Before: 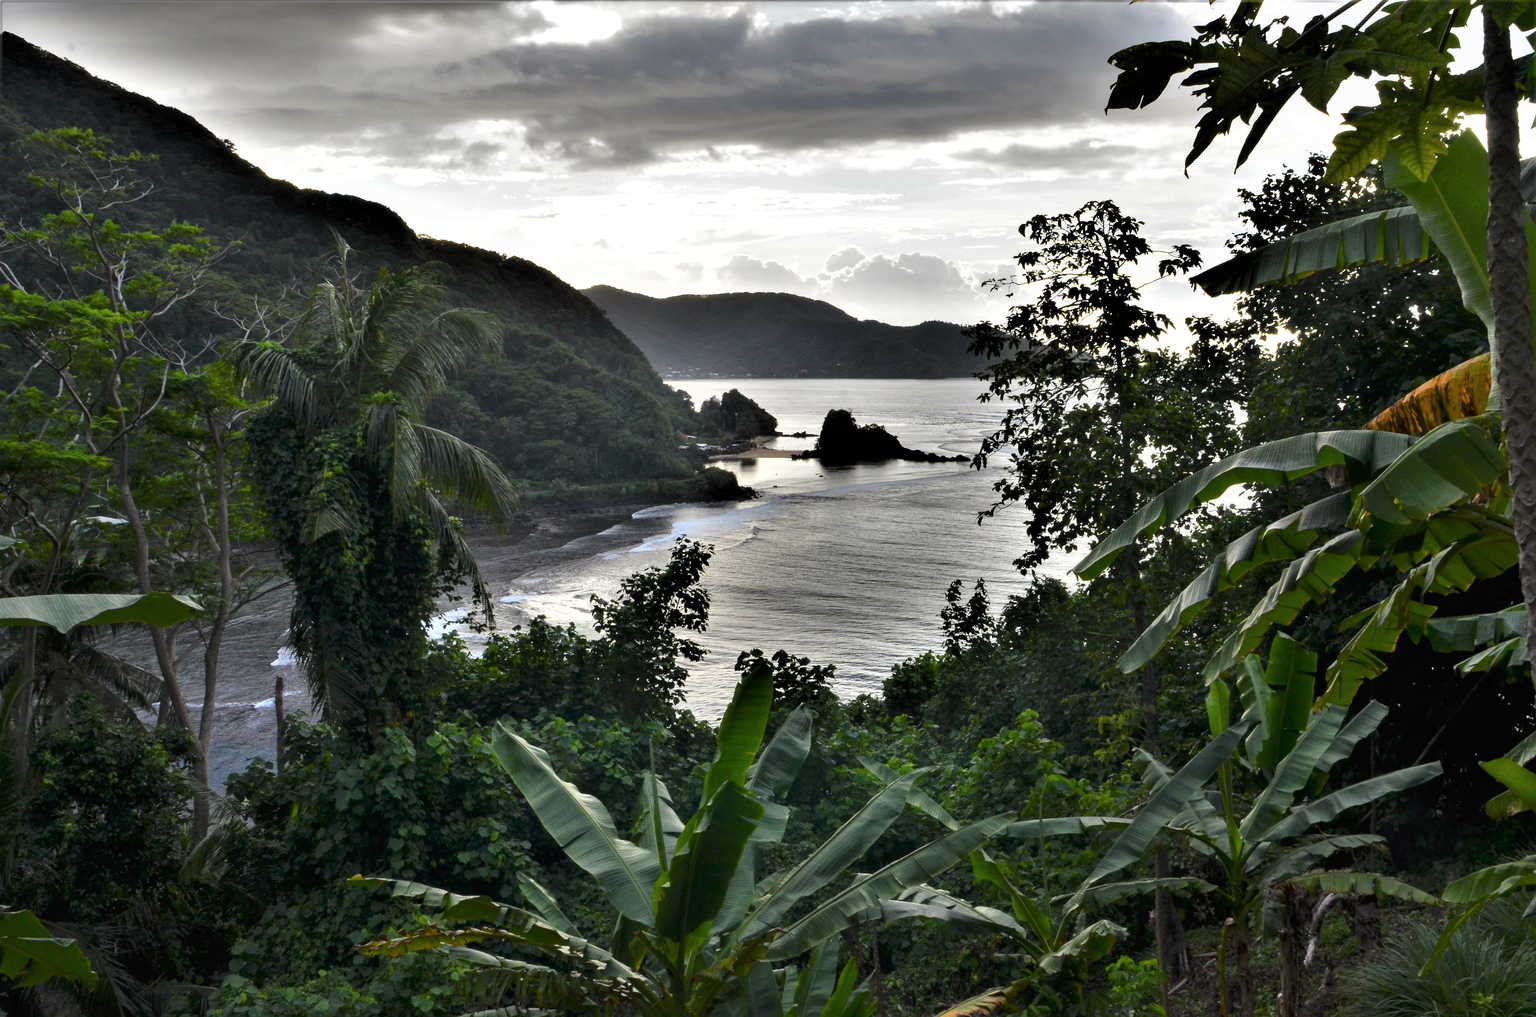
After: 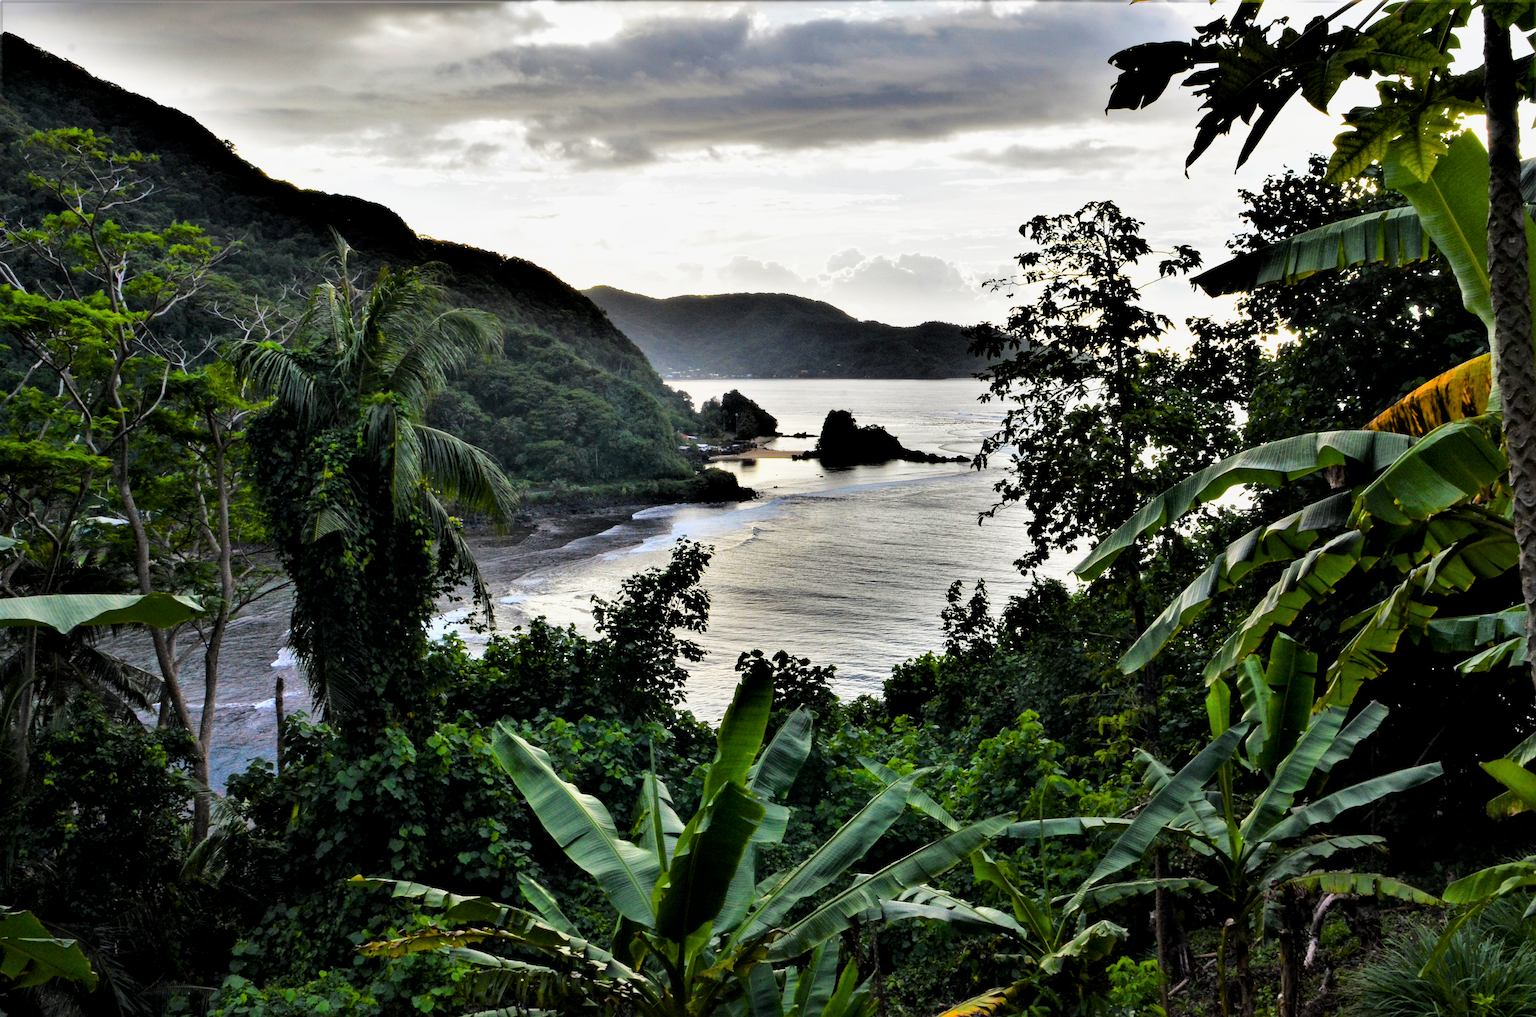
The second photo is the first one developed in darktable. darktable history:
color balance rgb: linear chroma grading › mid-tones 7.75%, perceptual saturation grading › global saturation 75.504%, perceptual saturation grading › shadows -30.719%, perceptual brilliance grading › global brilliance 2.743%, perceptual brilliance grading › highlights -3.253%, perceptual brilliance grading › shadows 3.628%, global vibrance 9.293%
exposure: exposure 0.492 EV, compensate highlight preservation false
filmic rgb: black relative exposure -5.1 EV, white relative exposure 3.52 EV, hardness 3.18, contrast 1.183, highlights saturation mix -31.08%
local contrast: mode bilateral grid, contrast 19, coarseness 50, detail 119%, midtone range 0.2
